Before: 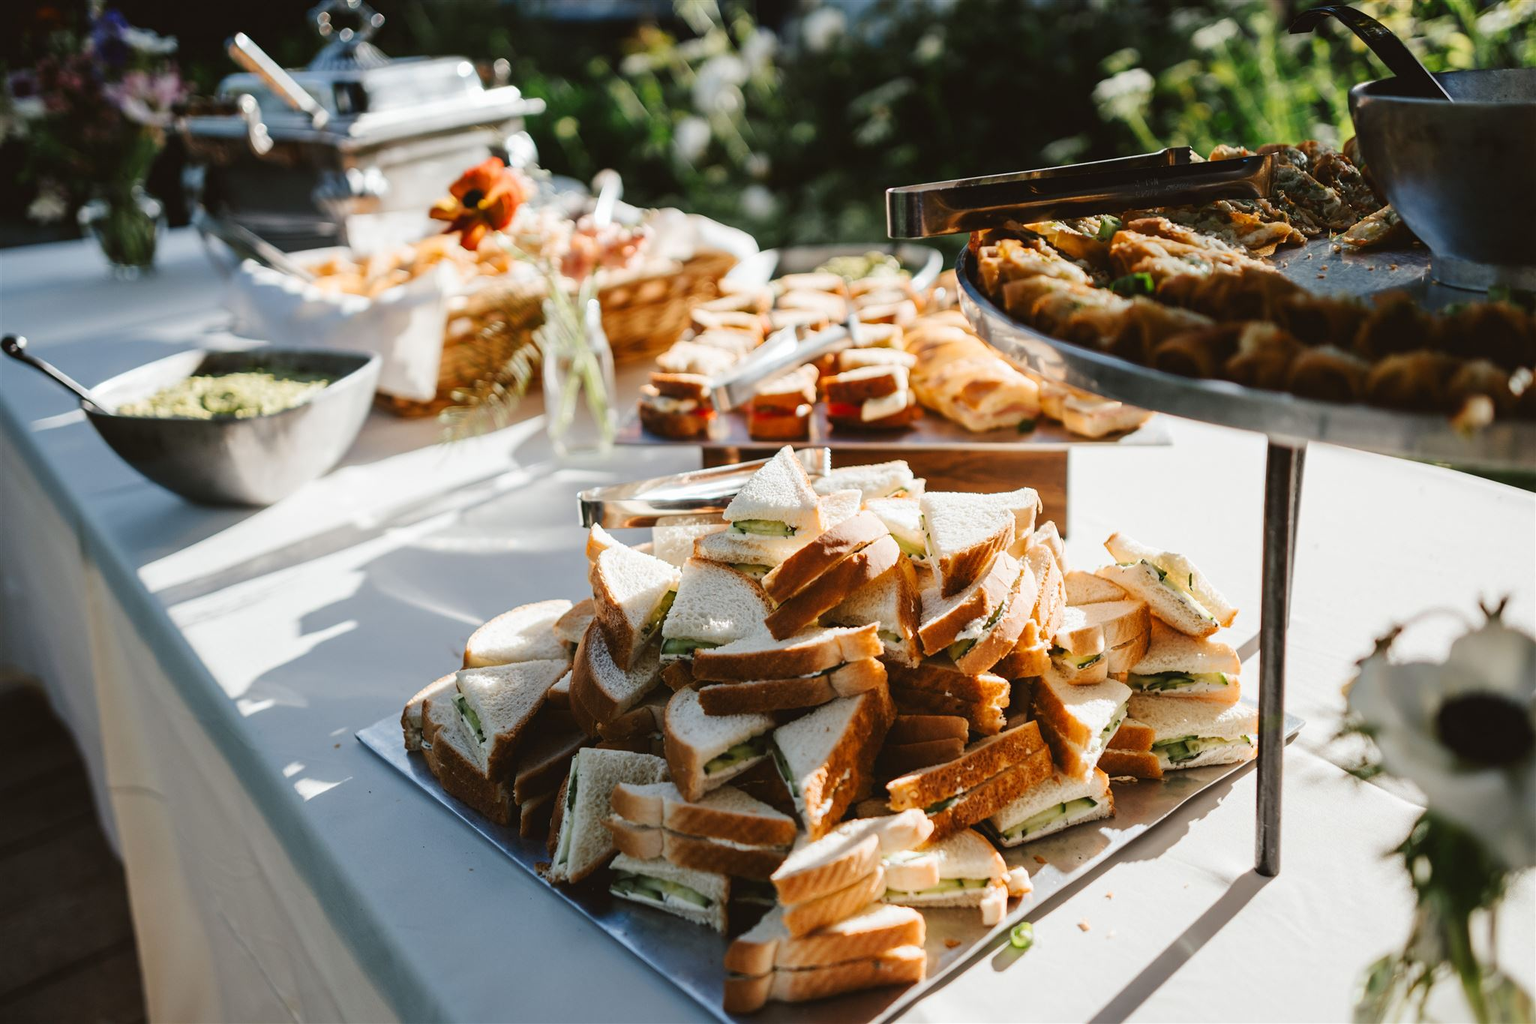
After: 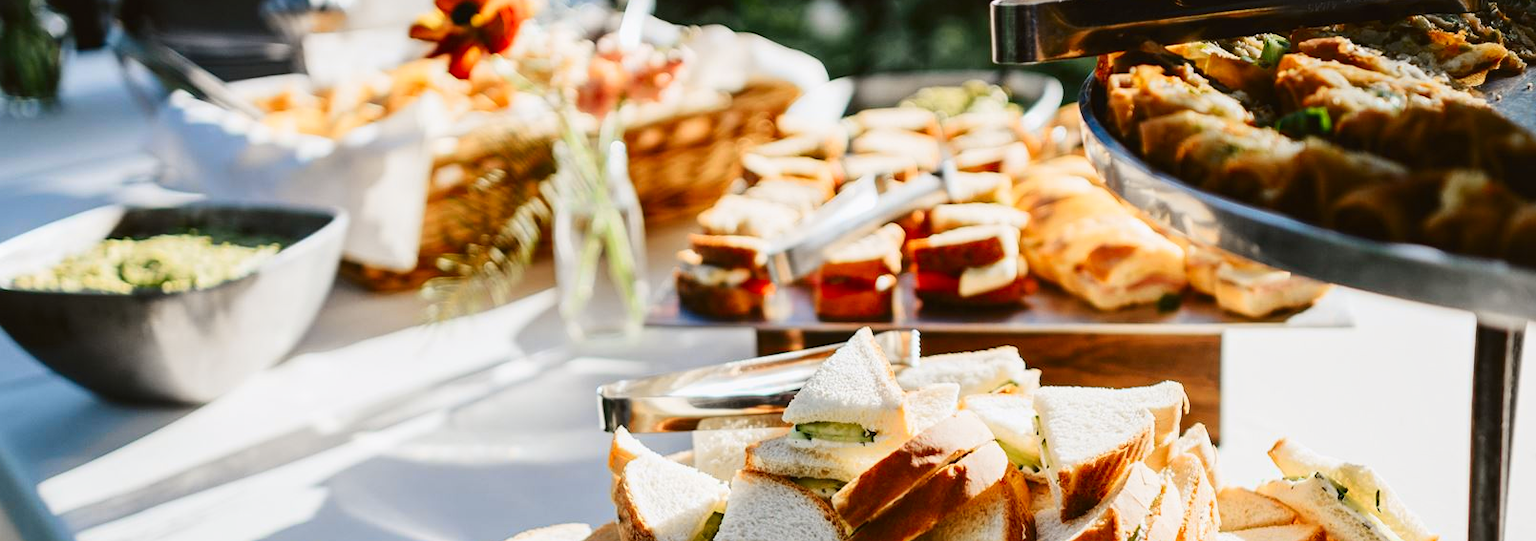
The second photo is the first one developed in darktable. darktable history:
crop: left 7.036%, top 18.398%, right 14.379%, bottom 40.043%
tone curve: curves: ch0 [(0, 0.011) (0.139, 0.106) (0.295, 0.271) (0.499, 0.523) (0.739, 0.782) (0.857, 0.879) (1, 0.967)]; ch1 [(0, 0) (0.272, 0.249) (0.388, 0.385) (0.469, 0.456) (0.495, 0.497) (0.524, 0.518) (0.602, 0.623) (0.725, 0.779) (1, 1)]; ch2 [(0, 0) (0.125, 0.089) (0.353, 0.329) (0.443, 0.408) (0.502, 0.499) (0.548, 0.549) (0.608, 0.635) (1, 1)], color space Lab, independent channels, preserve colors none
local contrast: highlights 100%, shadows 100%, detail 120%, midtone range 0.2
